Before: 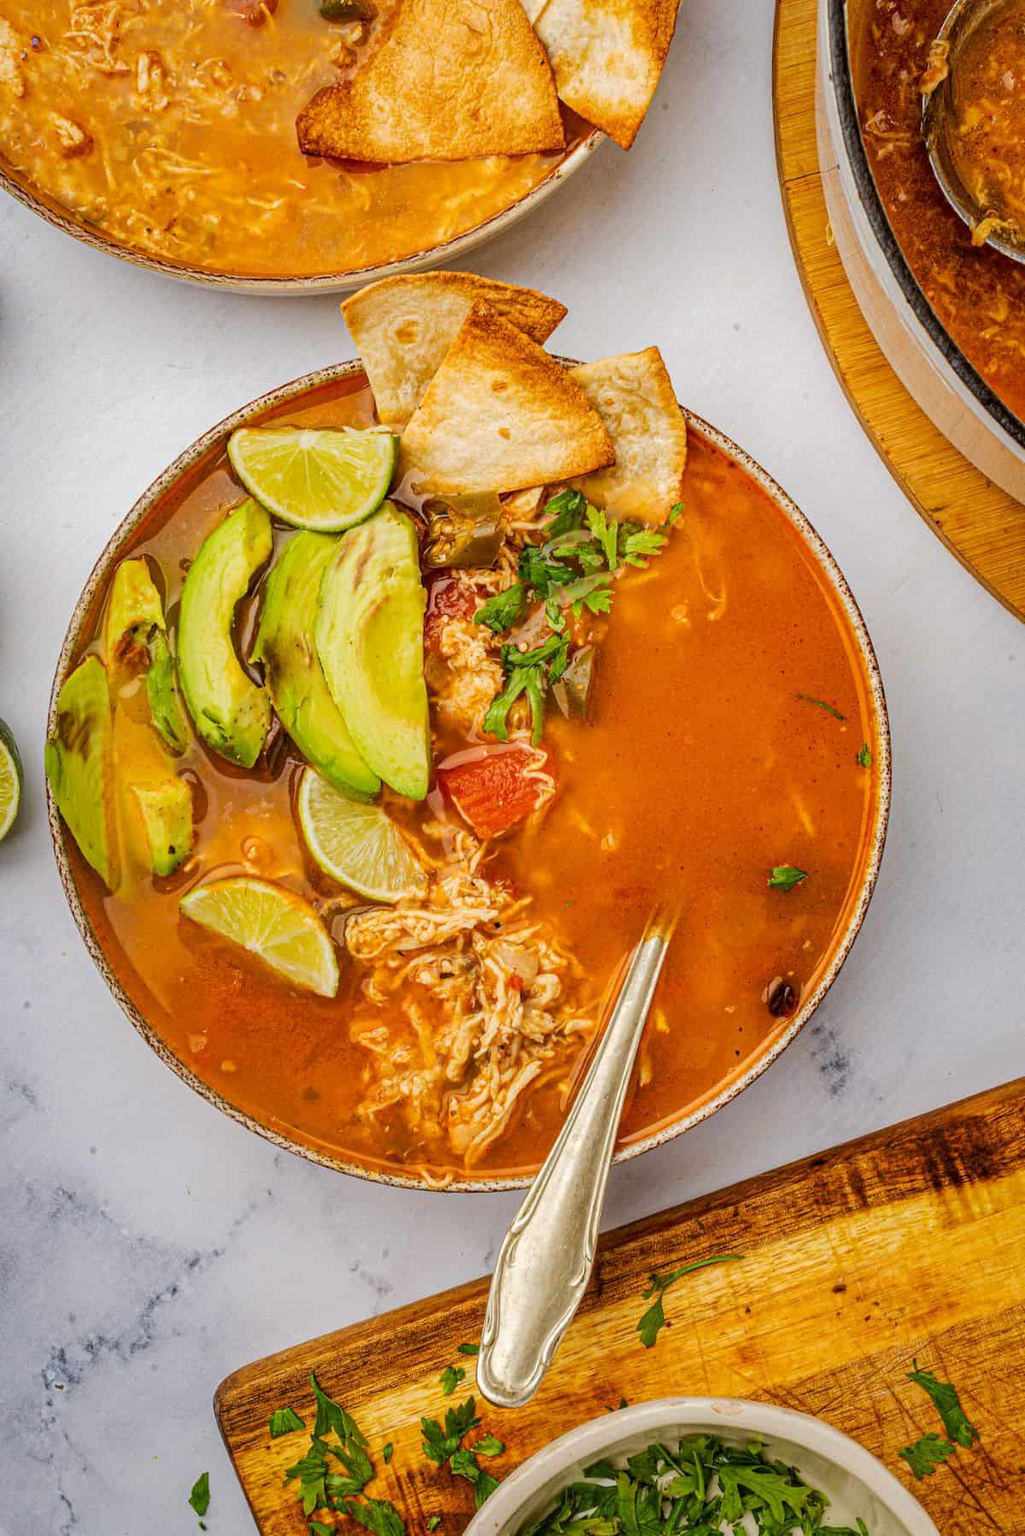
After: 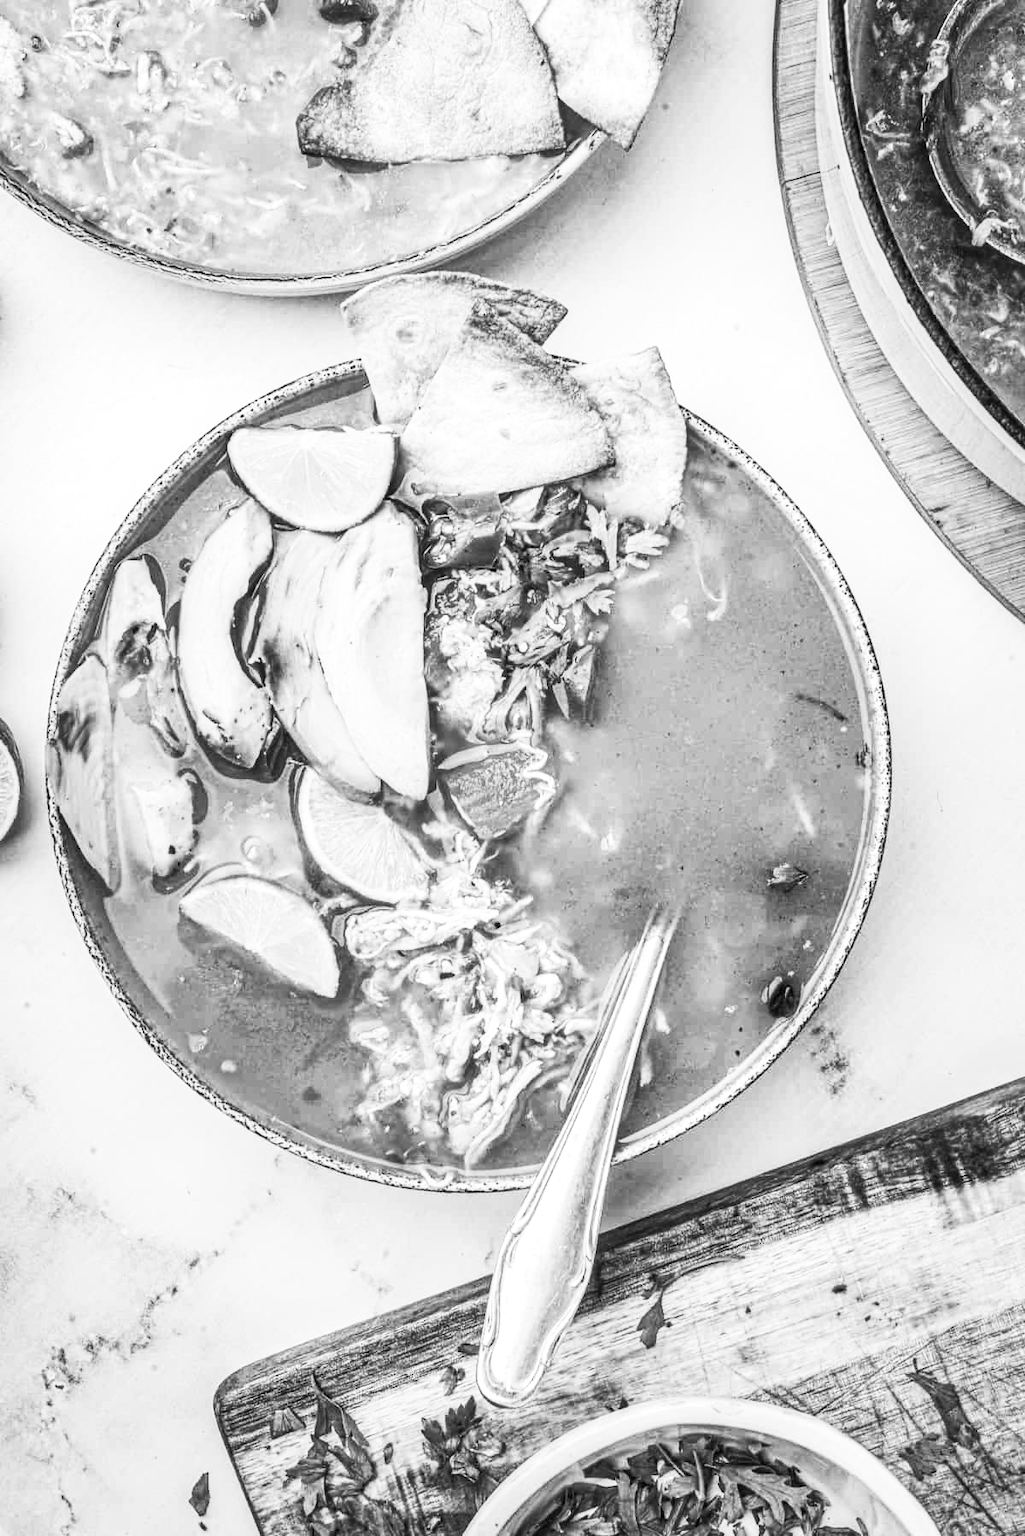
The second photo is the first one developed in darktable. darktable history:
local contrast: on, module defaults
contrast brightness saturation: contrast 0.53, brightness 0.47, saturation -1
